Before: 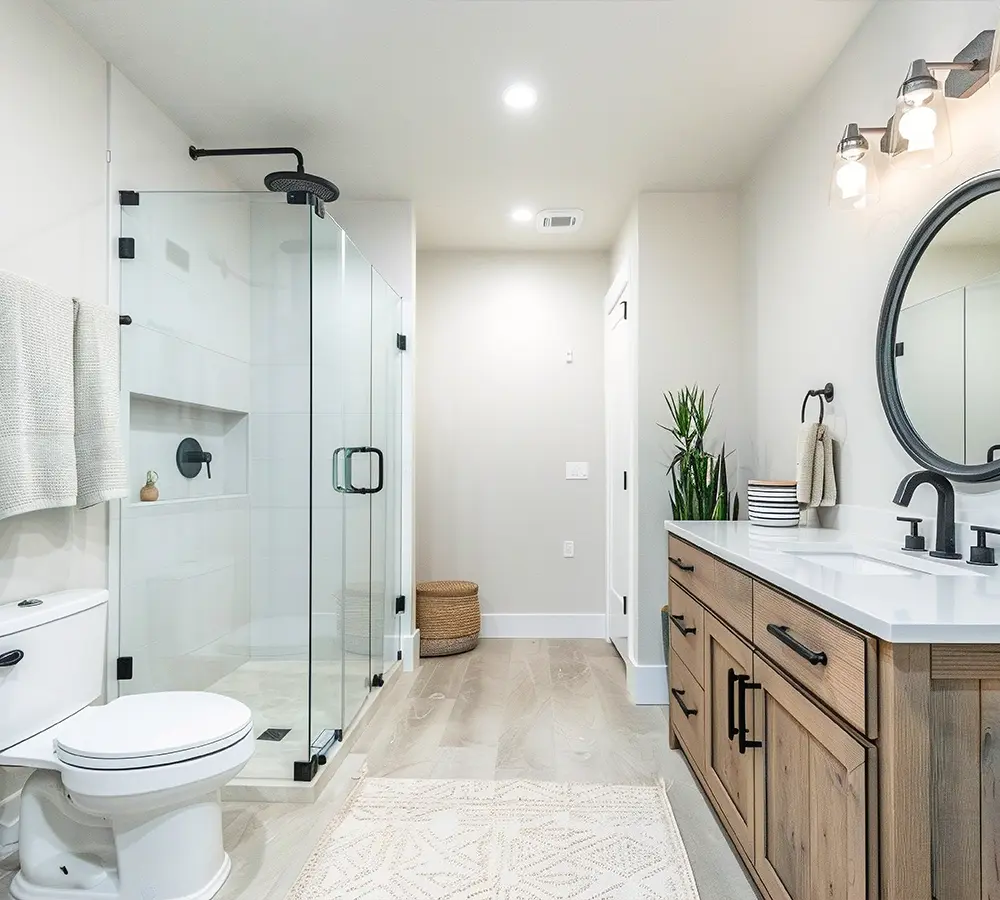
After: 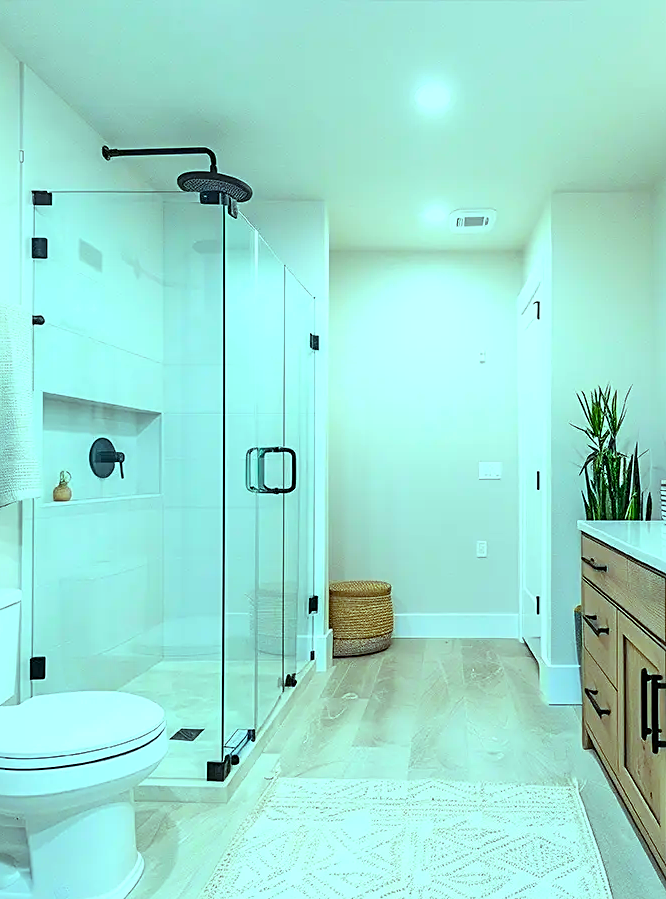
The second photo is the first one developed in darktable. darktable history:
sharpen: on, module defaults
color balance rgb: linear chroma grading › global chroma 15%, perceptual saturation grading › global saturation 30%
crop and rotate: left 8.786%, right 24.548%
color balance: mode lift, gamma, gain (sRGB), lift [0.997, 0.979, 1.021, 1.011], gamma [1, 1.084, 0.916, 0.998], gain [1, 0.87, 1.13, 1.101], contrast 4.55%, contrast fulcrum 38.24%, output saturation 104.09%
